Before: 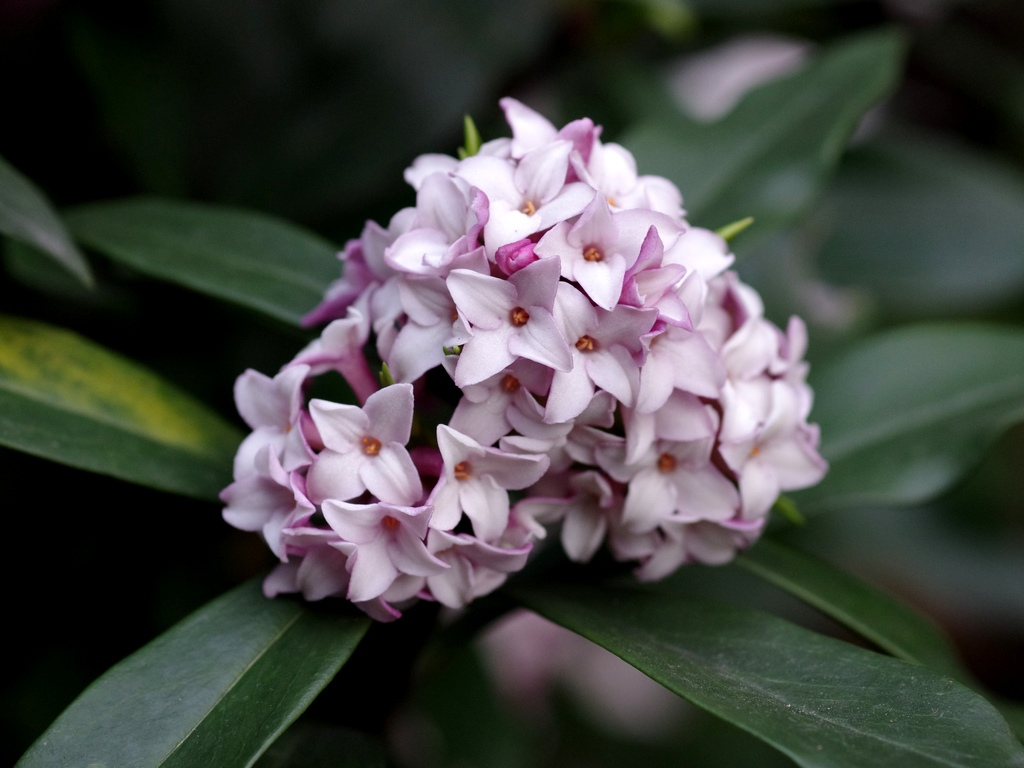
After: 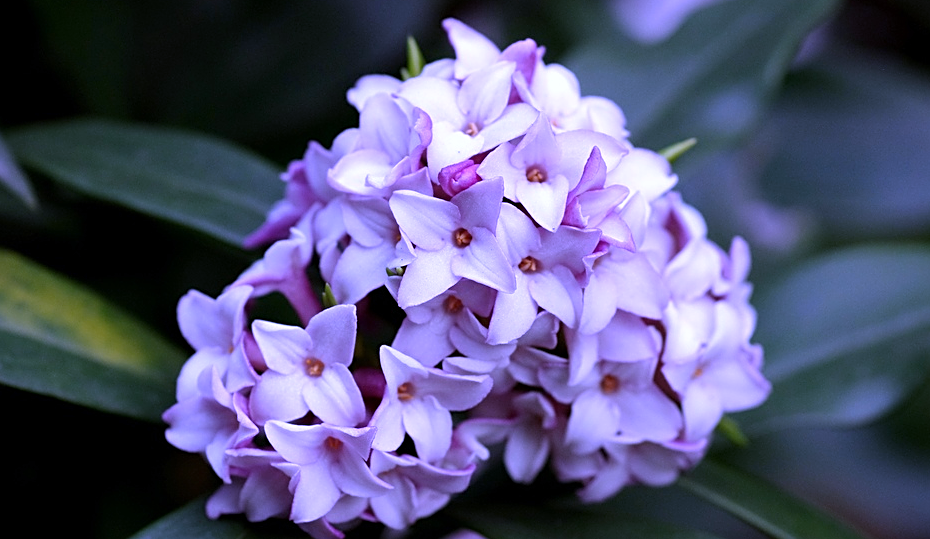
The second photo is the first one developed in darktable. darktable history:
white balance: red 0.98, blue 1.61
crop: left 5.596%, top 10.314%, right 3.534%, bottom 19.395%
sharpen: on, module defaults
